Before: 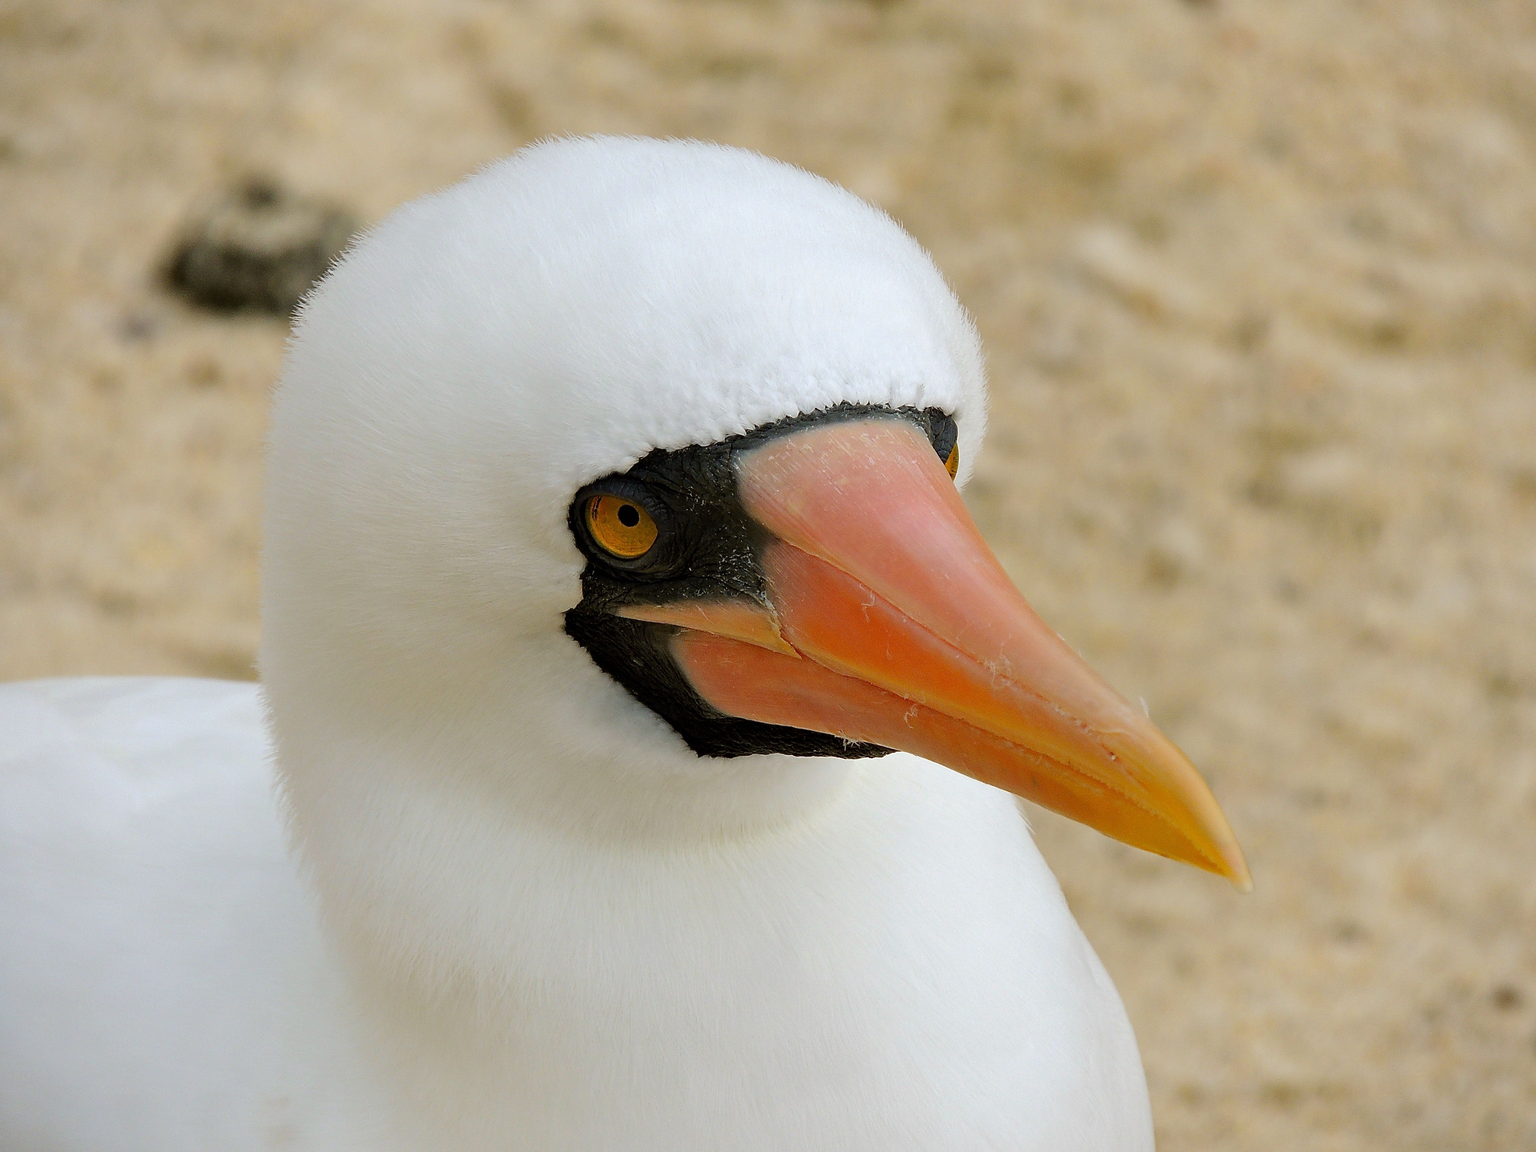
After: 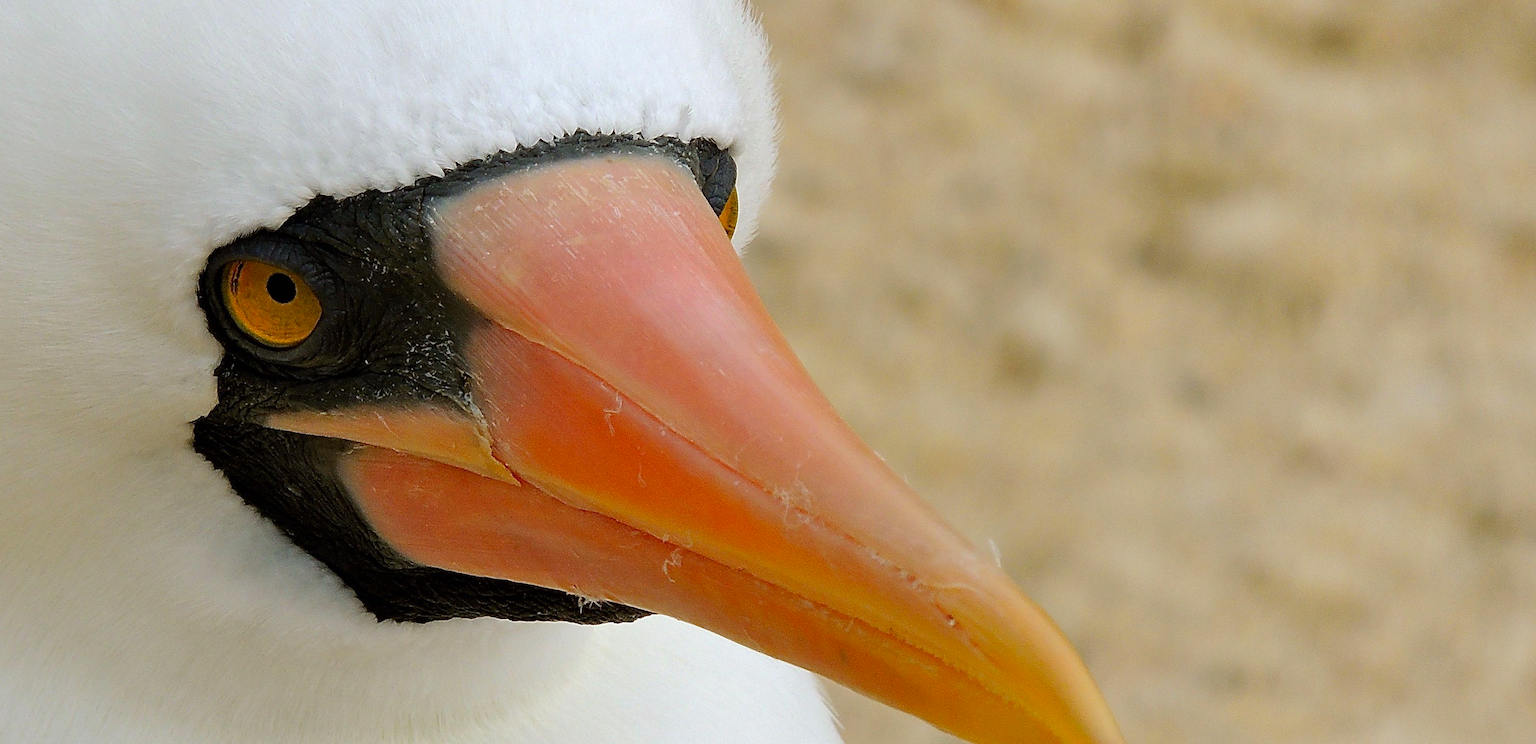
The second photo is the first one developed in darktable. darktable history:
contrast brightness saturation: saturation 0.098
crop and rotate: left 27.707%, top 26.707%, bottom 26.537%
